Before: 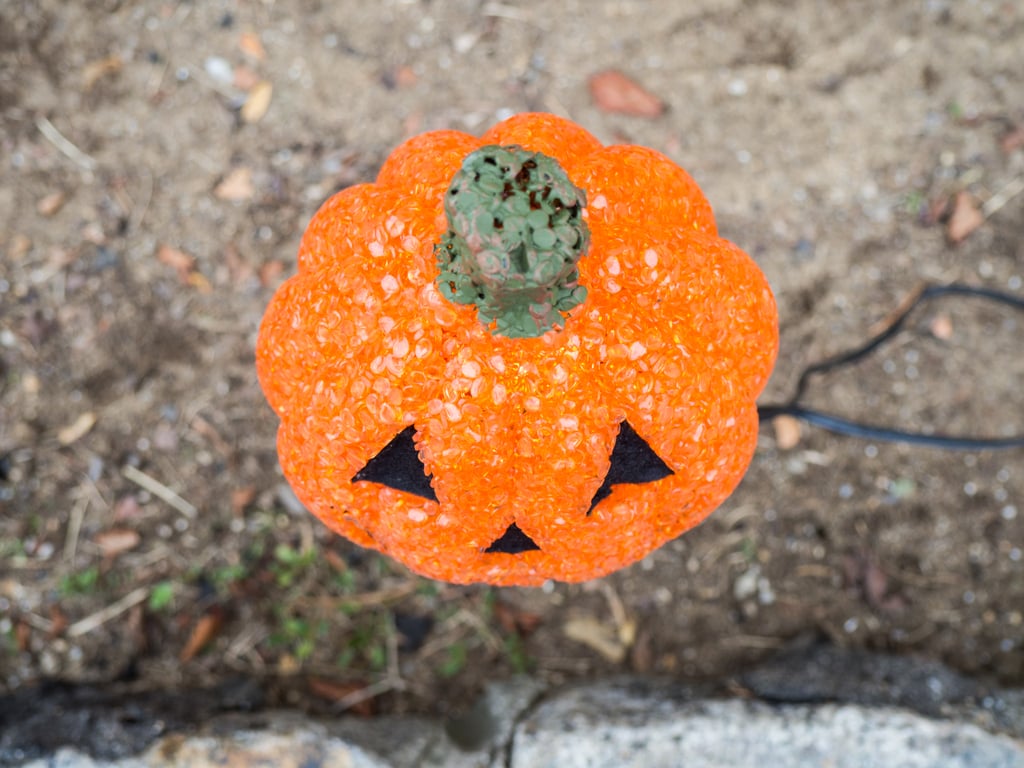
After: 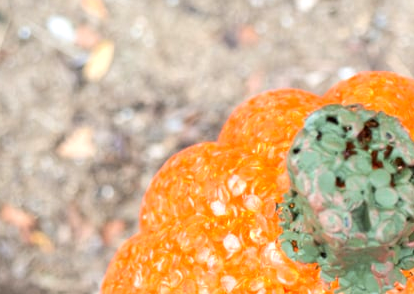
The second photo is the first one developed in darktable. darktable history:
exposure: exposure 0.565 EV, compensate highlight preservation false
crop: left 15.499%, top 5.45%, right 44.061%, bottom 56.23%
